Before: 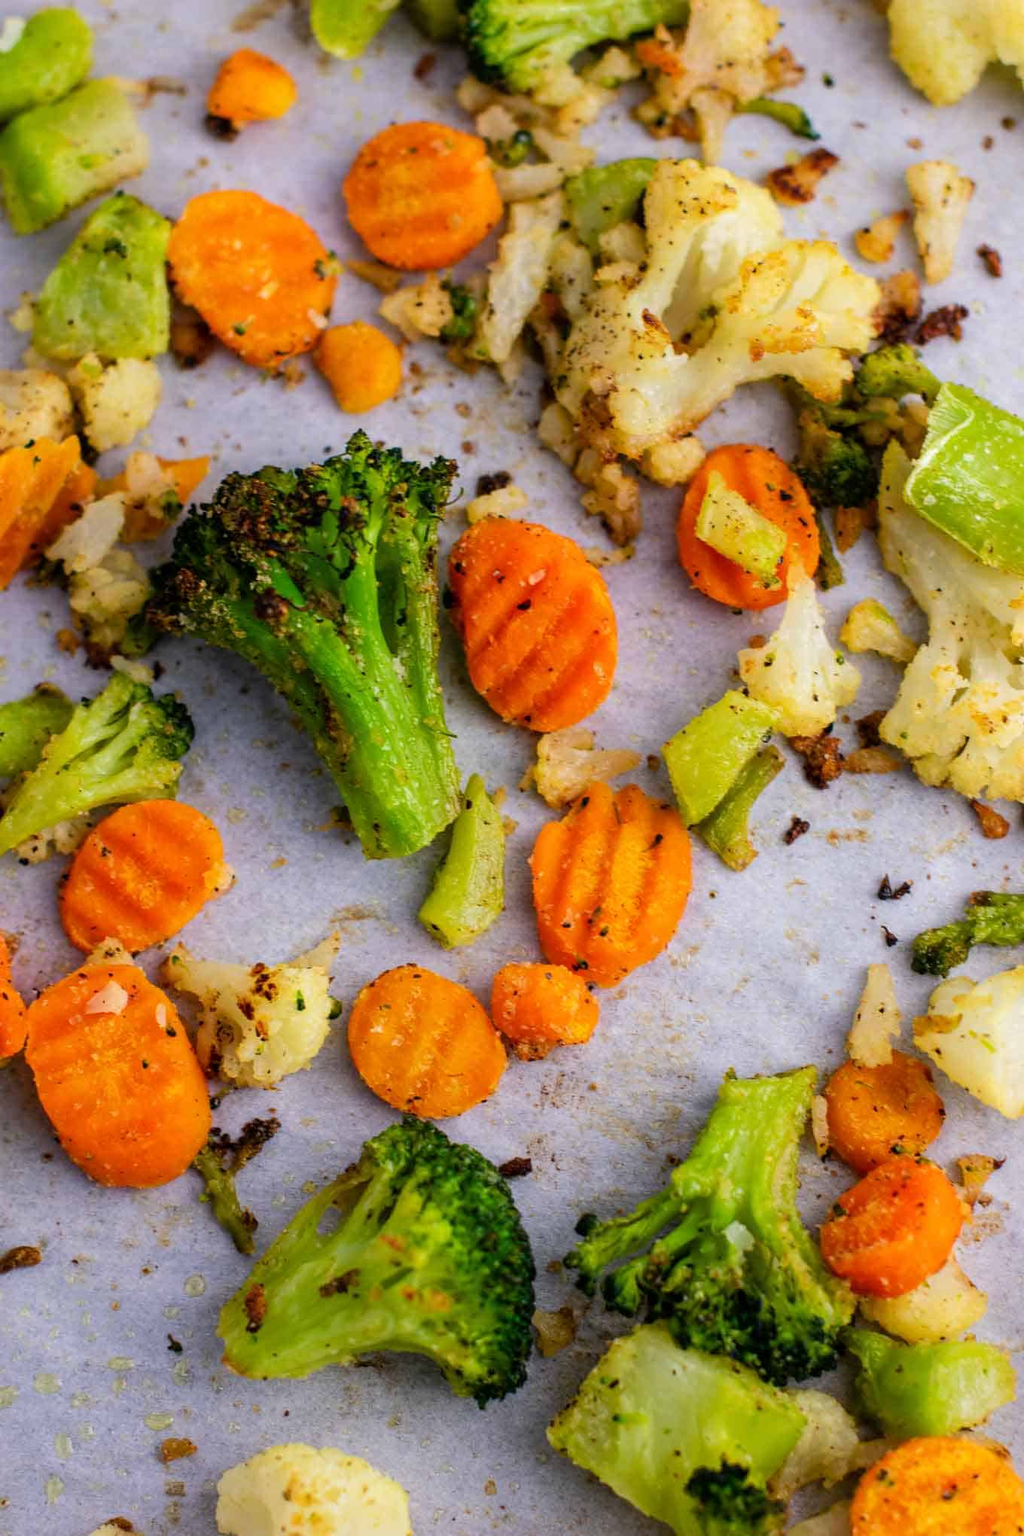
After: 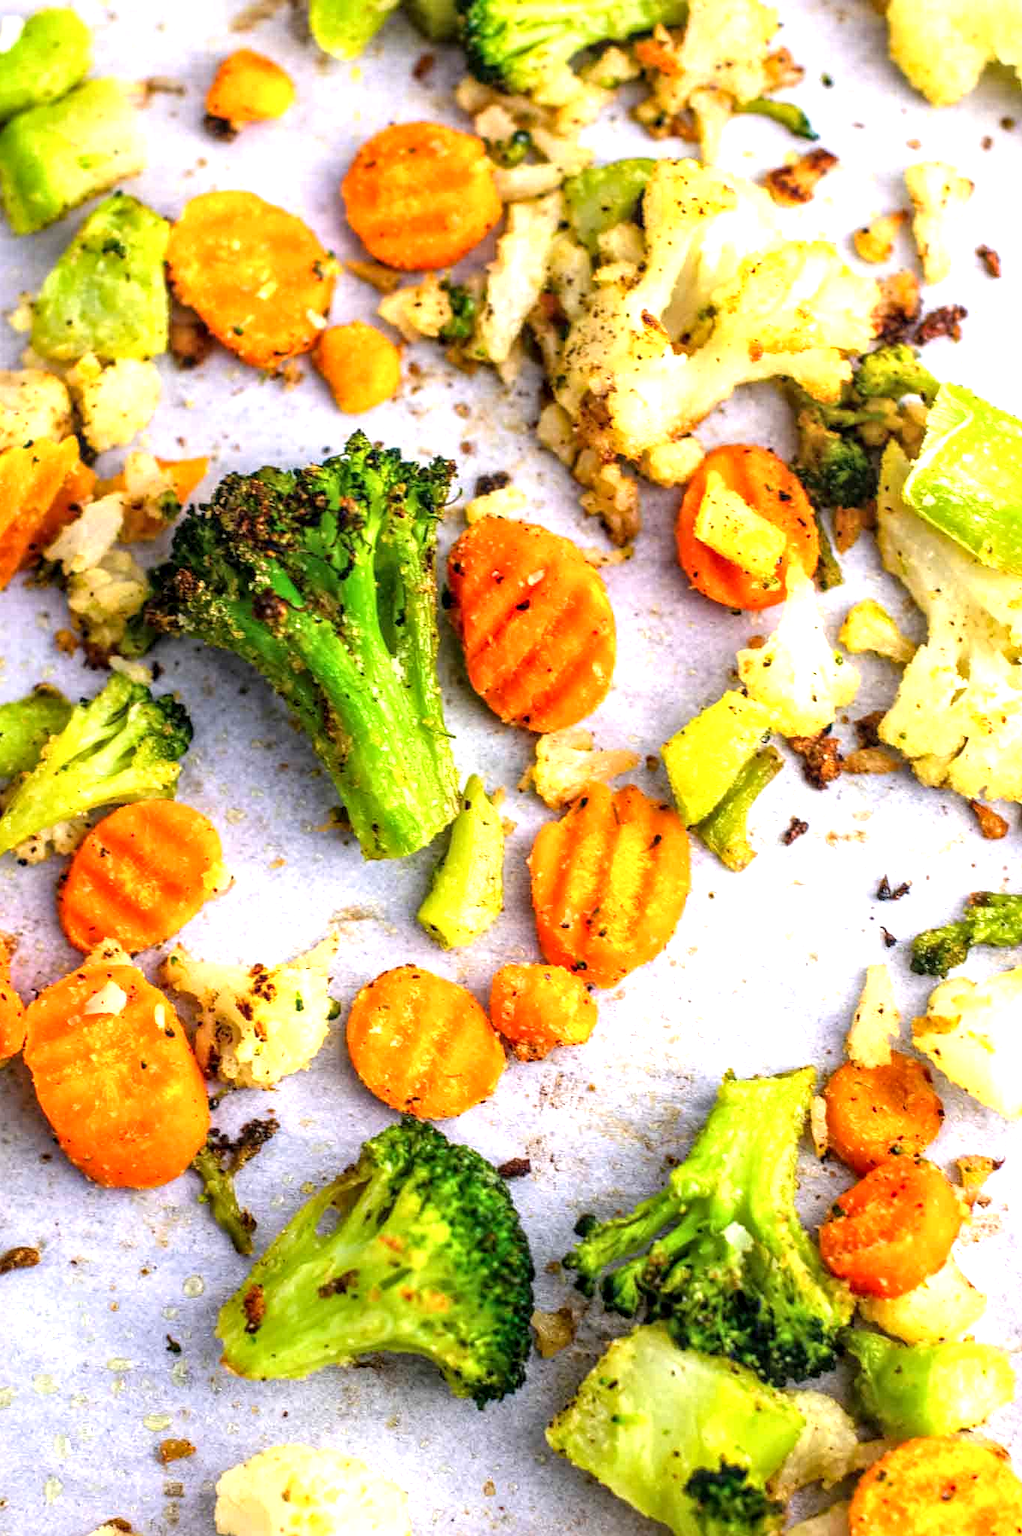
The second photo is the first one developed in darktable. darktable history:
crop and rotate: left 0.175%, bottom 0.013%
local contrast: detail 130%
exposure: black level correction 0, exposure 1.199 EV, compensate exposure bias true, compensate highlight preservation false
